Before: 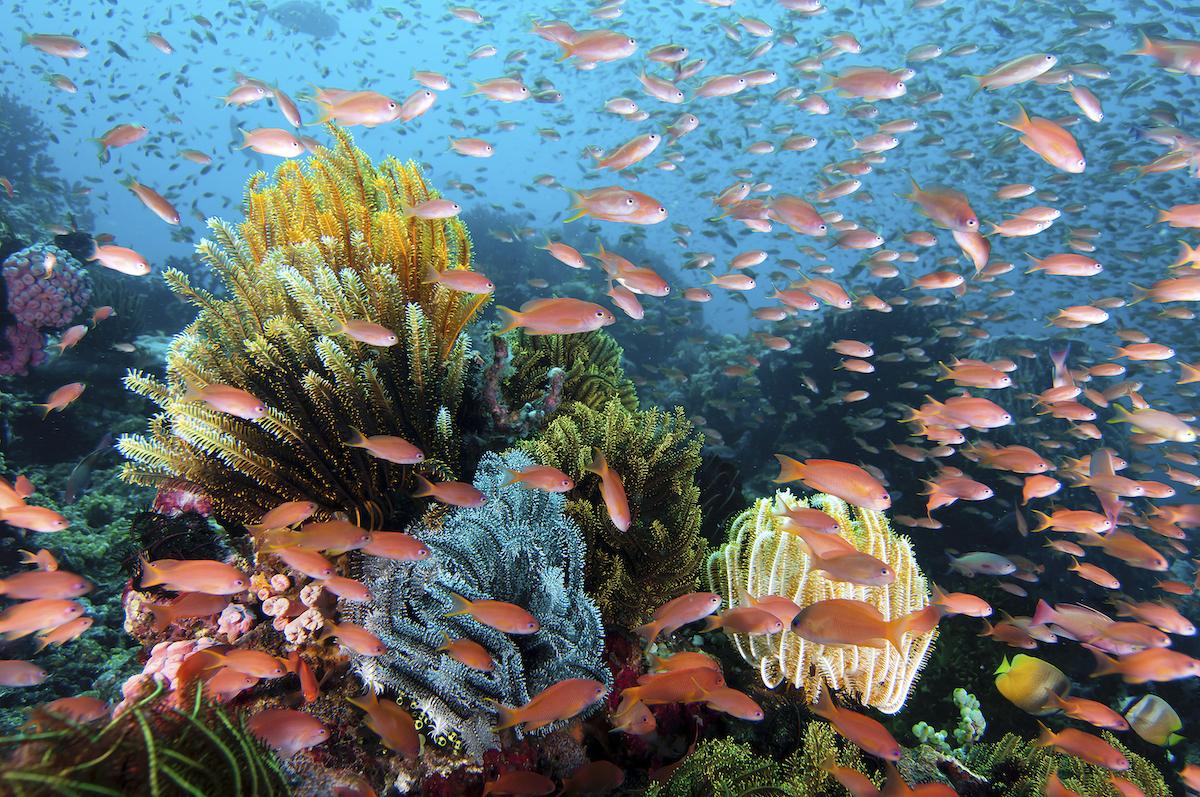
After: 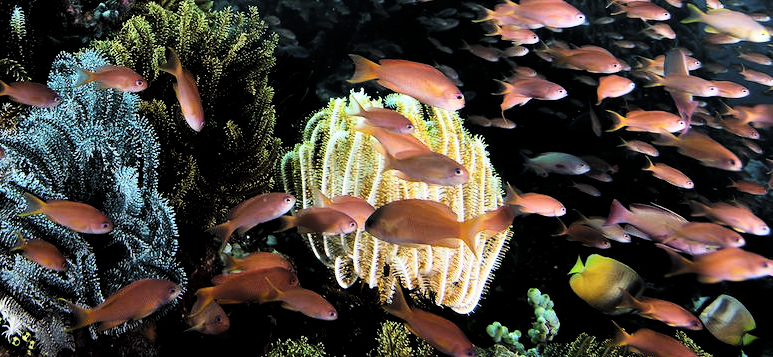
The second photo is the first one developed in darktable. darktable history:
crop and rotate: left 35.509%, top 50.238%, bottom 4.934%
tone curve: curves: ch0 [(0, 0) (0.078, 0) (0.241, 0.056) (0.59, 0.574) (0.802, 0.868) (1, 1)], color space Lab, linked channels, preserve colors none
tone equalizer: on, module defaults
